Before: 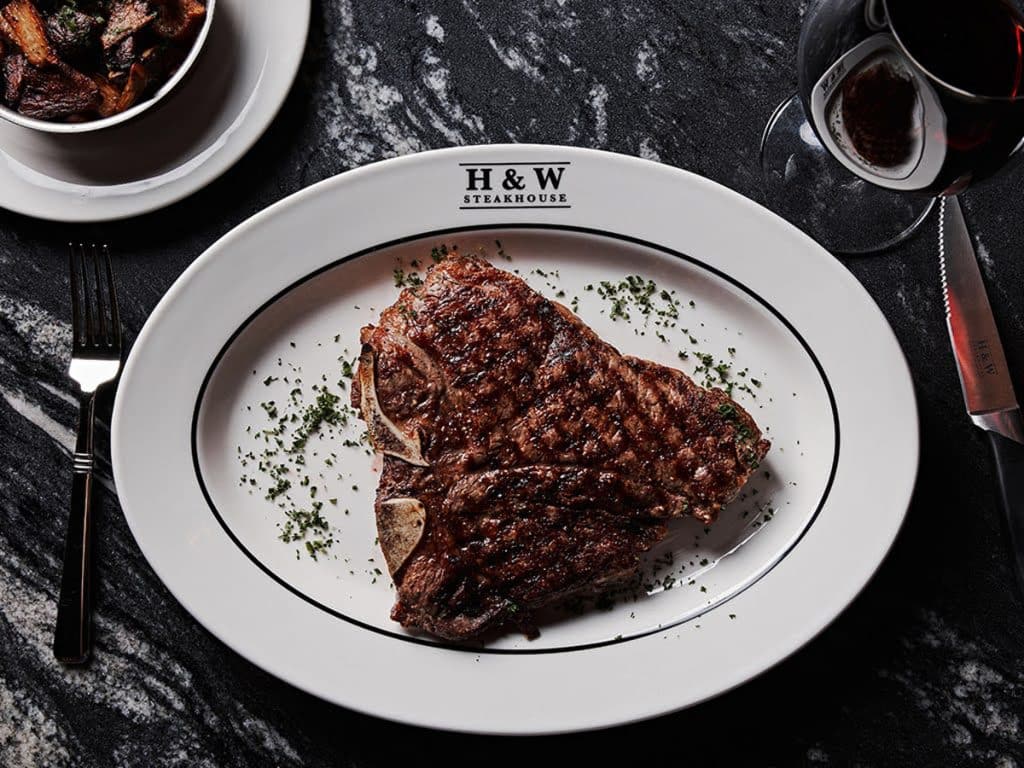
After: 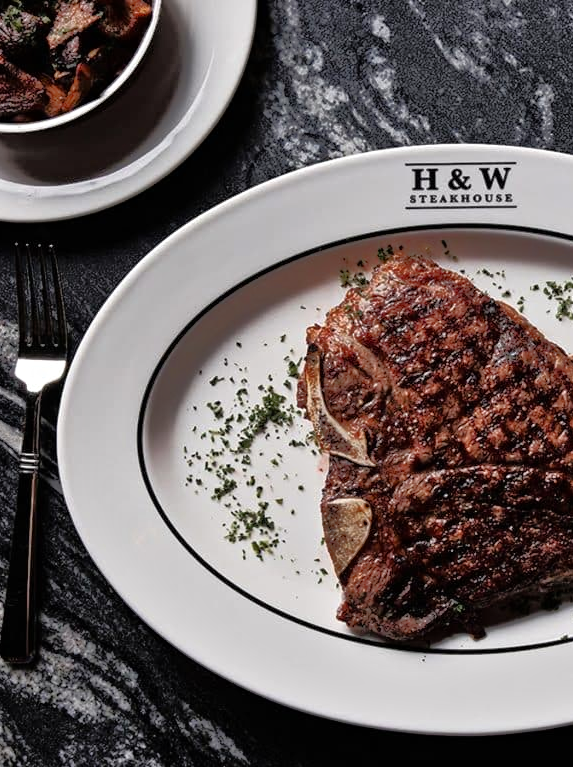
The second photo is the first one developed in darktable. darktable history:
tone equalizer: -8 EV -0.489 EV, -7 EV -0.33 EV, -6 EV -0.101 EV, -5 EV 0.407 EV, -4 EV 0.99 EV, -3 EV 0.817 EV, -2 EV -0.009 EV, -1 EV 0.136 EV, +0 EV -0.024 EV
crop: left 5.287%, right 38.746%
